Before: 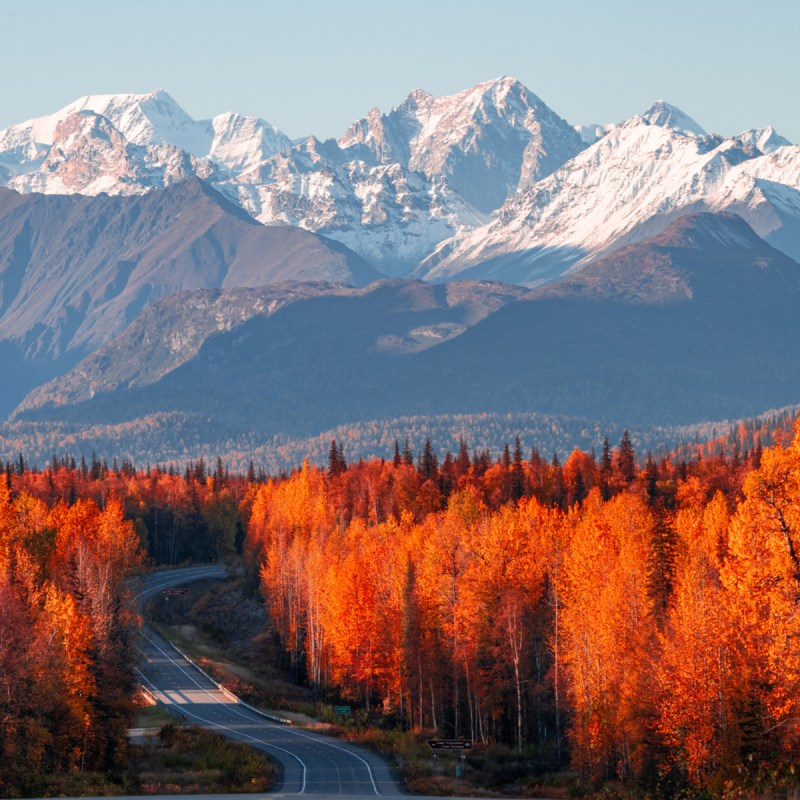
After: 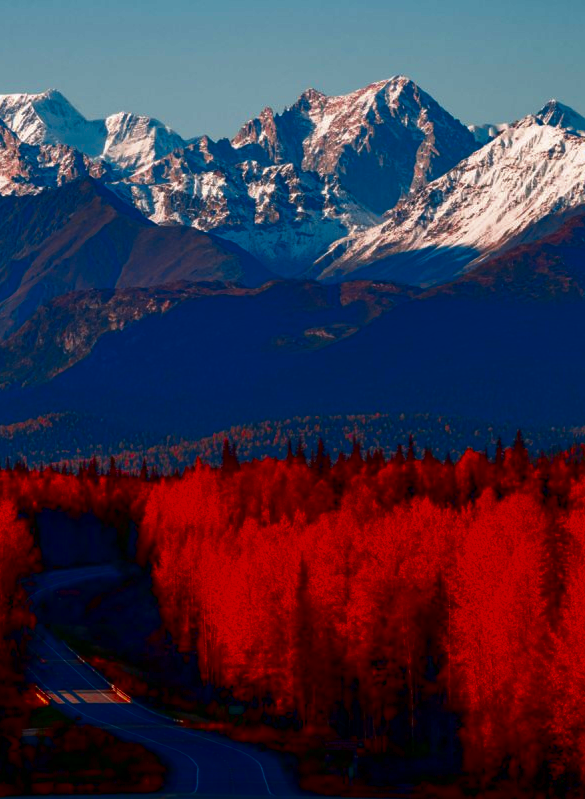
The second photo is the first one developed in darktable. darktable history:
crop: left 13.443%, right 13.31%
contrast brightness saturation: brightness -1, saturation 1
